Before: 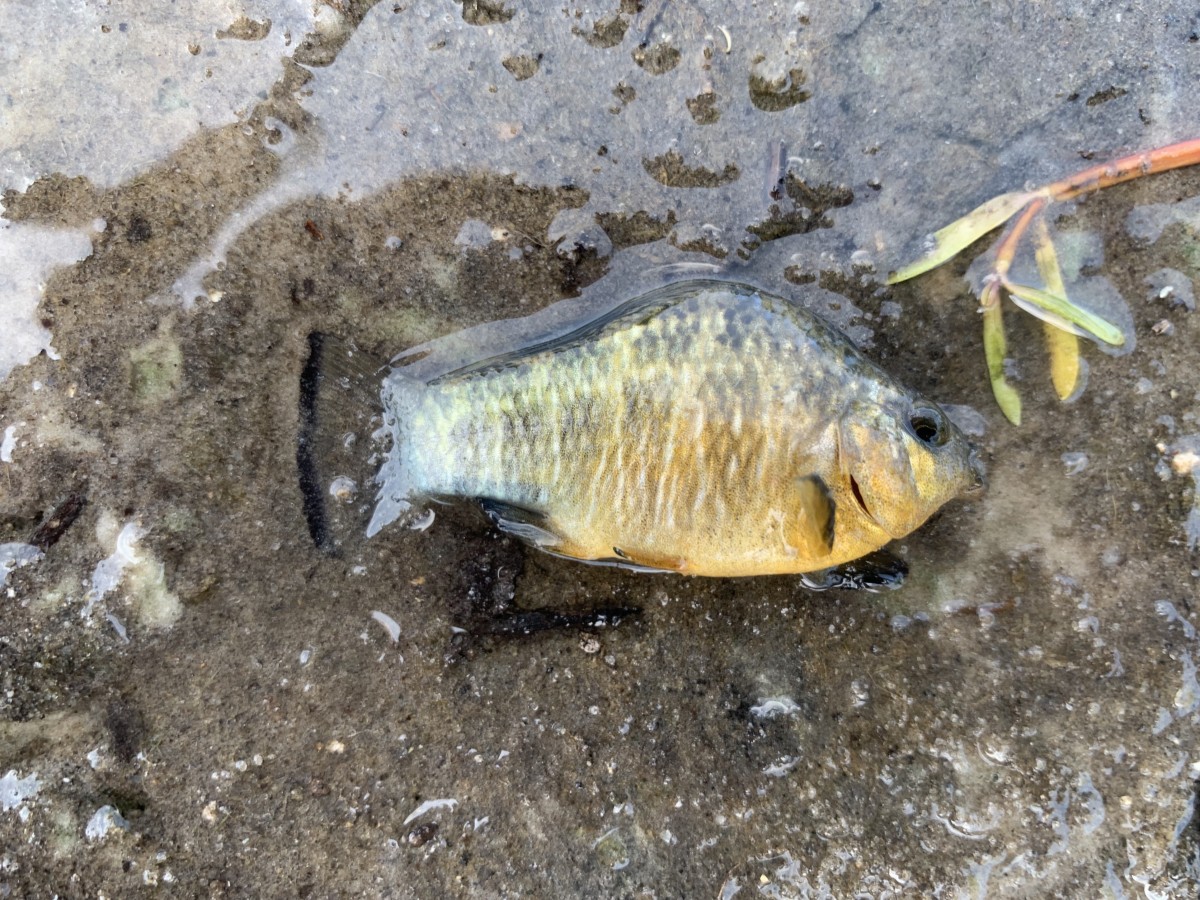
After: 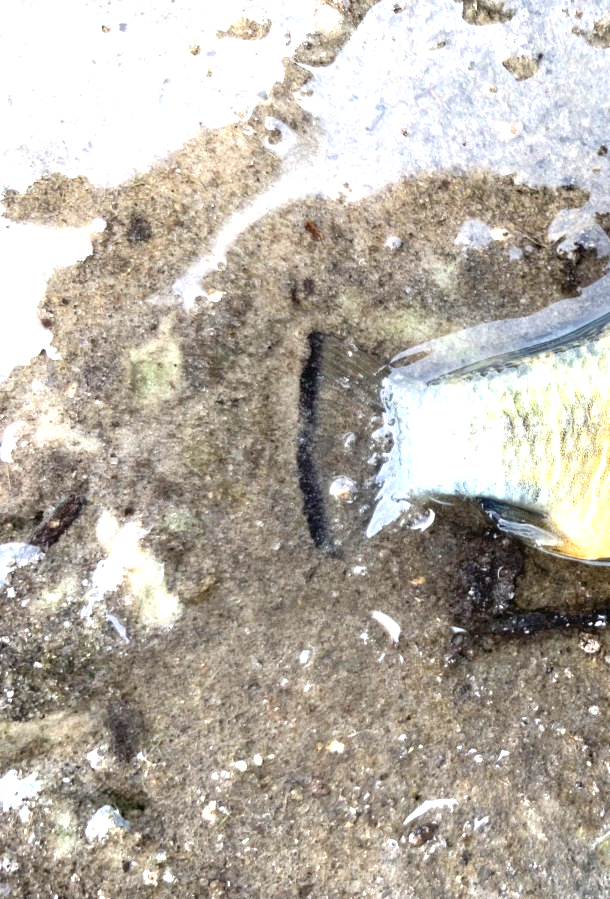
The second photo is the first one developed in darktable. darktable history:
crop and rotate: left 0.038%, top 0%, right 49.1%
exposure: black level correction 0, exposure 1.168 EV, compensate exposure bias true, compensate highlight preservation false
